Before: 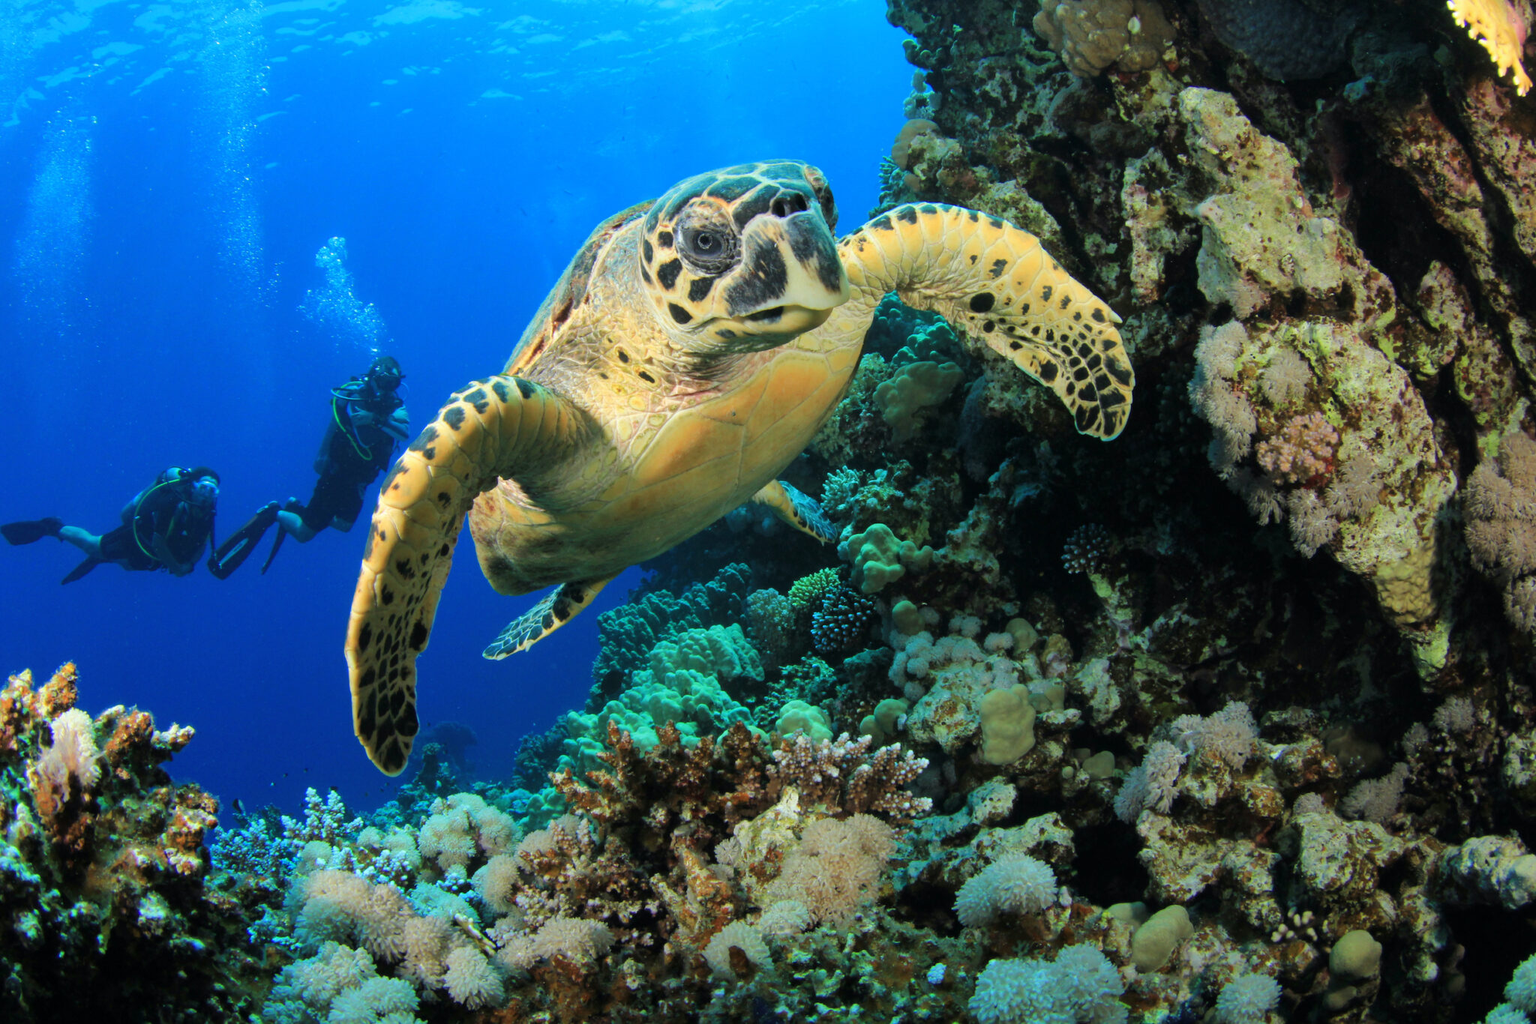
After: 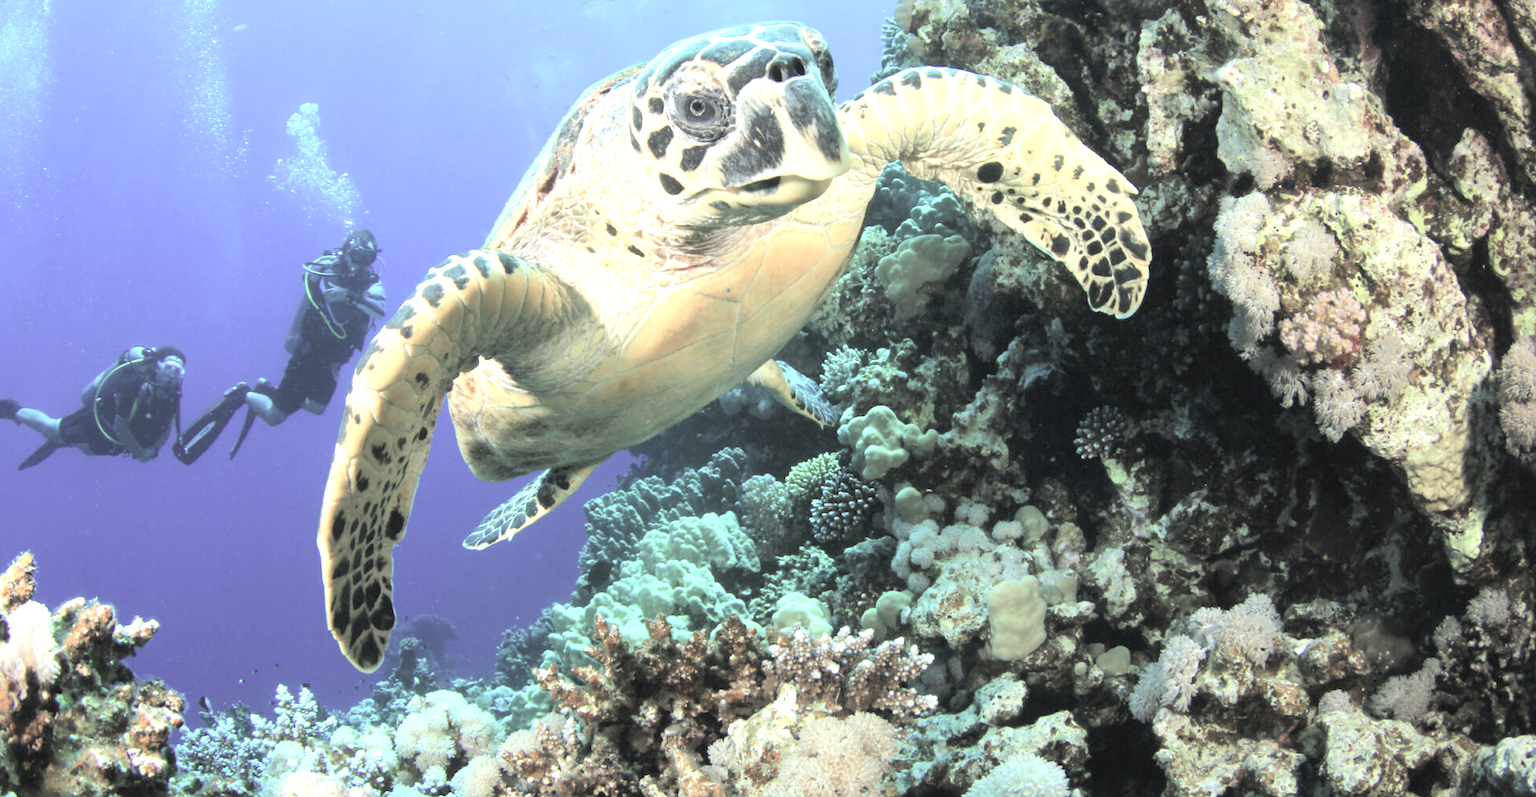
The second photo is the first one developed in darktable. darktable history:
crop and rotate: left 2.886%, top 13.634%, right 2.352%, bottom 12.575%
tone curve: curves: ch0 [(0, 0) (0.584, 0.595) (1, 1)], color space Lab, linked channels, preserve colors none
contrast brightness saturation: brightness 0.187, saturation -0.512
exposure: black level correction 0, exposure 1.199 EV, compensate highlight preservation false
